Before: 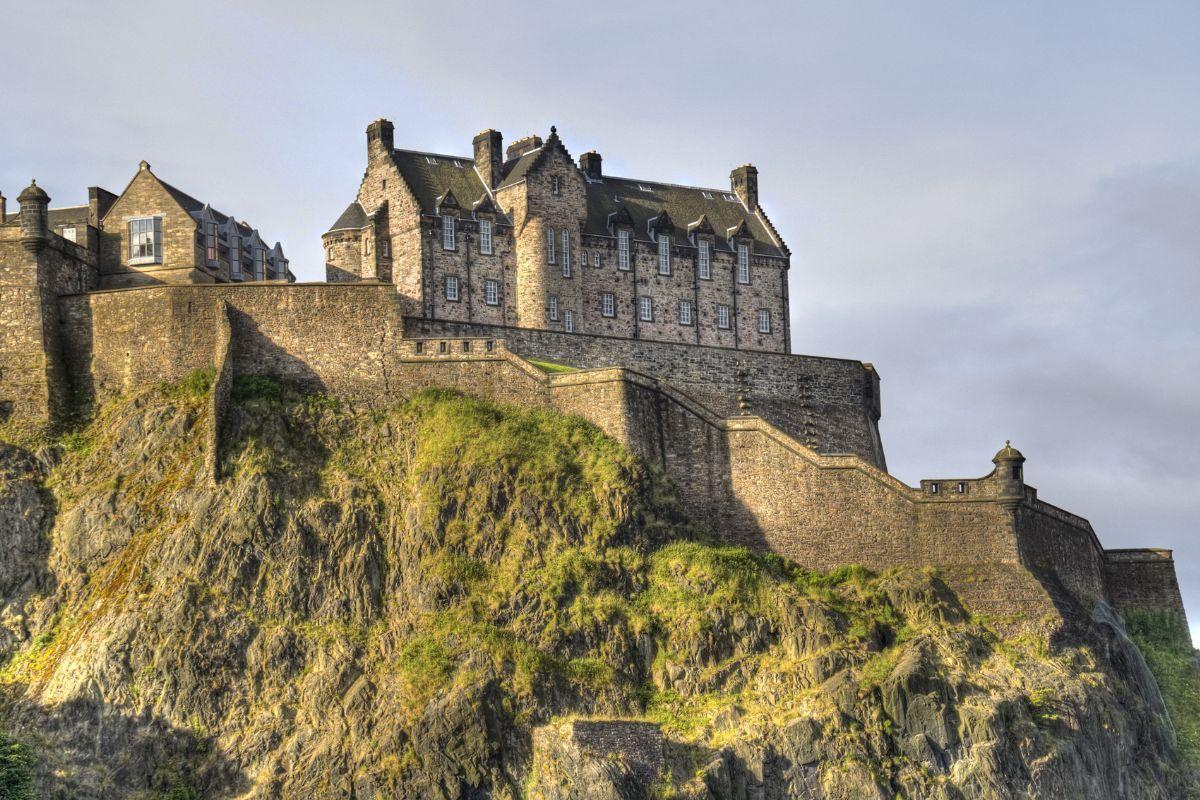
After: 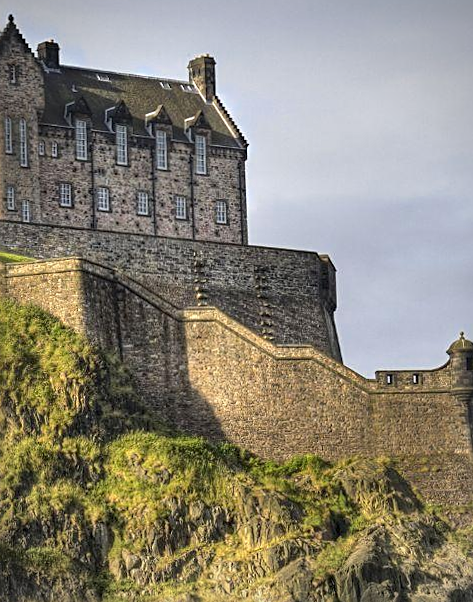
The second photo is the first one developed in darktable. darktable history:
sharpen: on, module defaults
rotate and perspective: rotation 0.174°, lens shift (vertical) 0.013, lens shift (horizontal) 0.019, shear 0.001, automatic cropping original format, crop left 0.007, crop right 0.991, crop top 0.016, crop bottom 0.997
crop: left 45.721%, top 13.393%, right 14.118%, bottom 10.01%
vignetting: fall-off radius 63.6%
color zones: curves: ch0 [(0, 0.5) (0.143, 0.5) (0.286, 0.5) (0.429, 0.495) (0.571, 0.437) (0.714, 0.44) (0.857, 0.496) (1, 0.5)]
